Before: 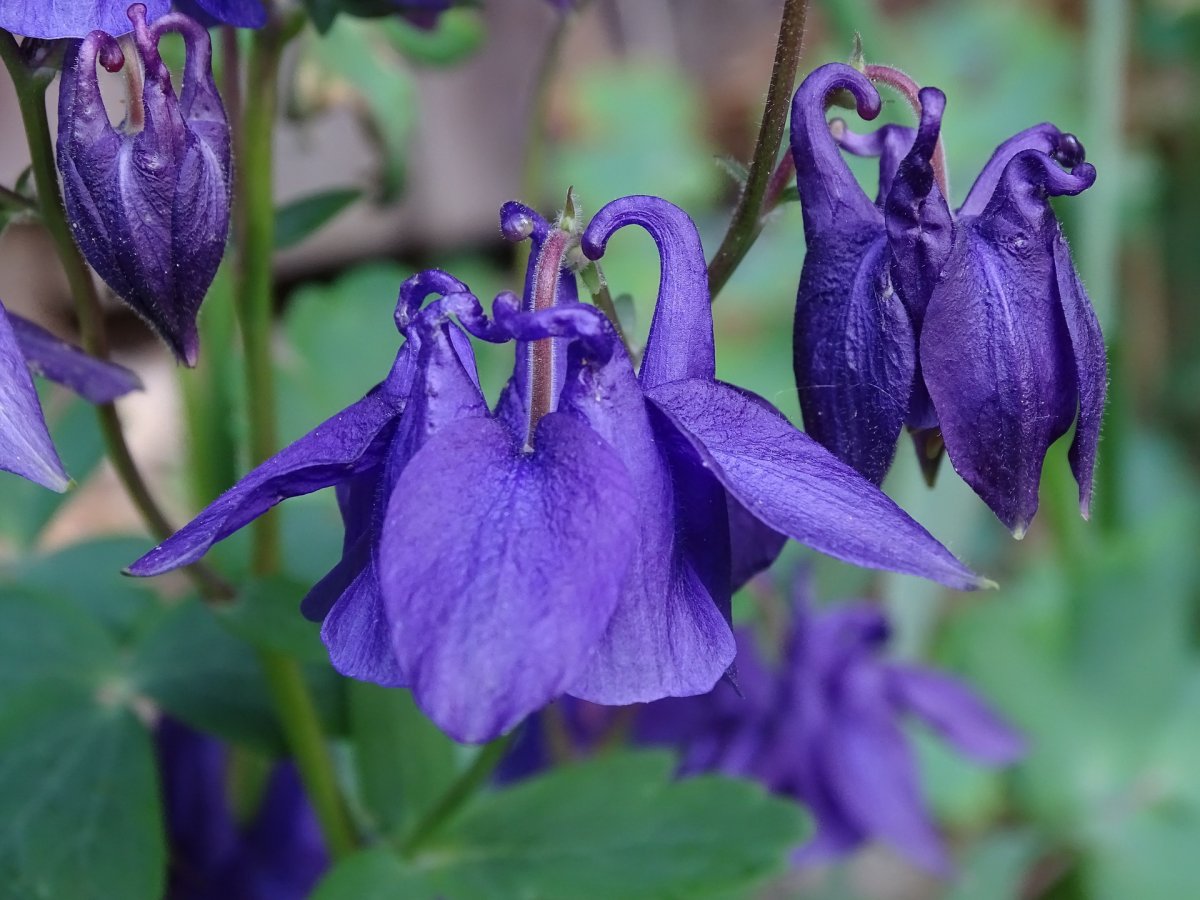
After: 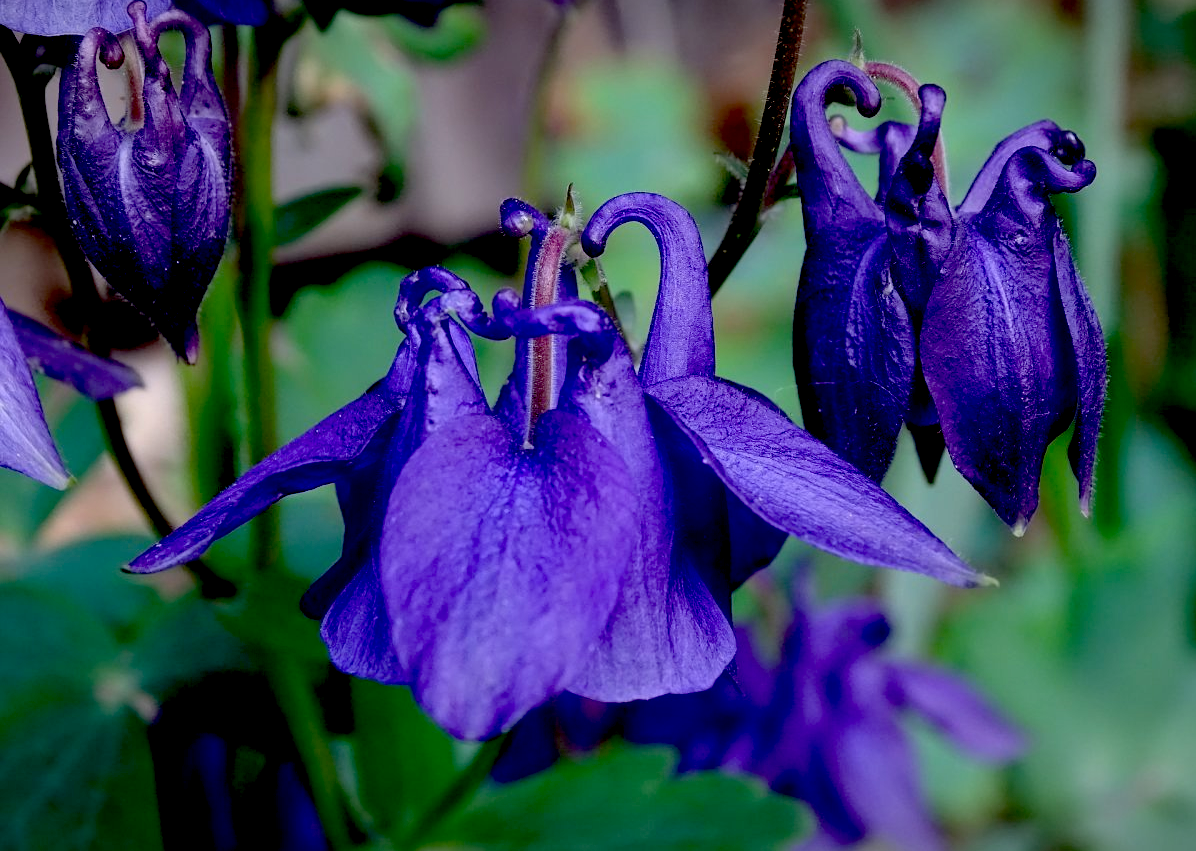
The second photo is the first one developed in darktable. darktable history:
crop: top 0.353%, right 0.264%, bottom 5.033%
exposure: black level correction 0.058, compensate highlight preservation false
vignetting: fall-off start 99.14%, fall-off radius 100.27%, width/height ratio 1.423
